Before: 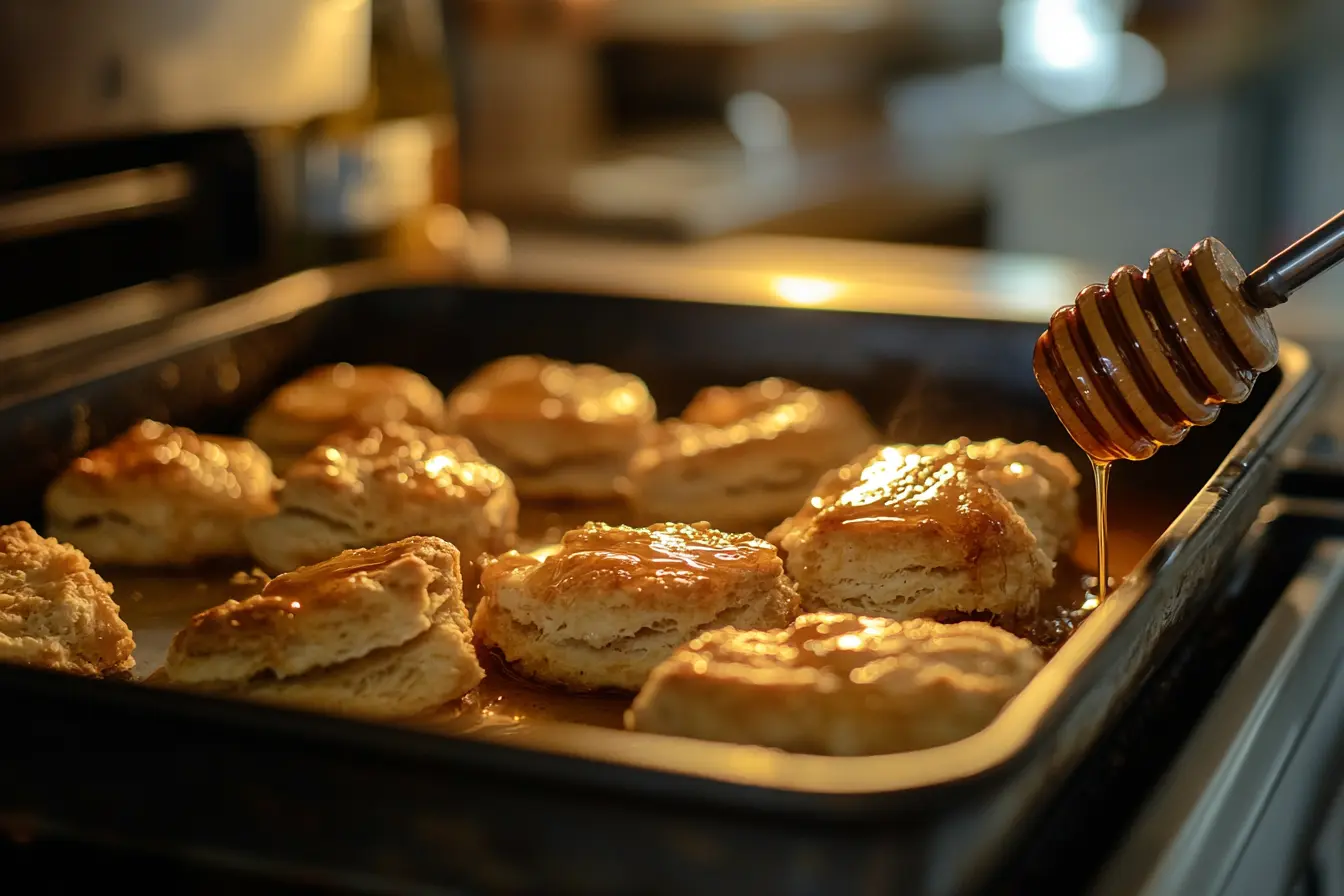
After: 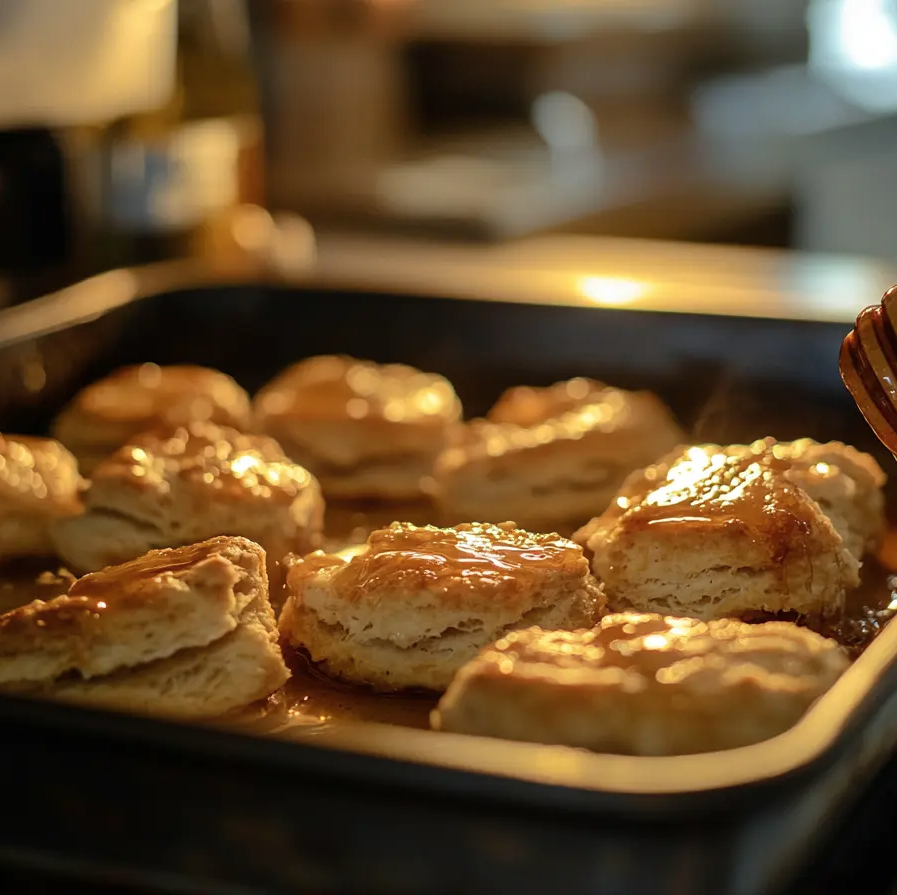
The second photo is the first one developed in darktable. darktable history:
crop and rotate: left 14.454%, right 18.78%
contrast brightness saturation: saturation -0.06
